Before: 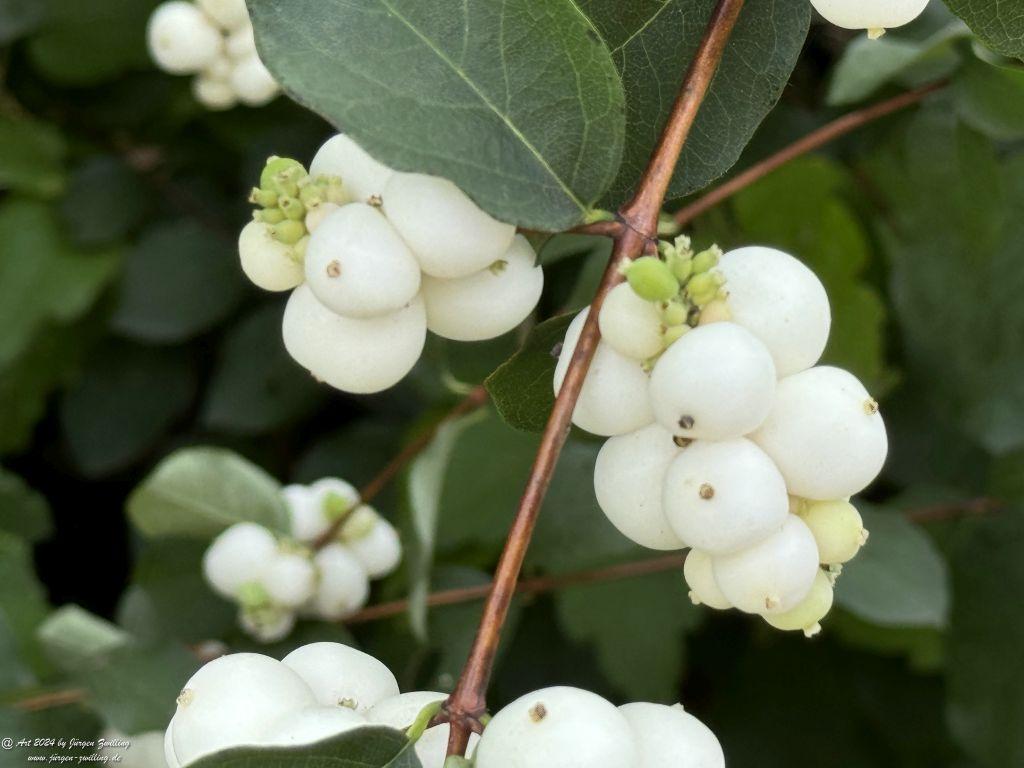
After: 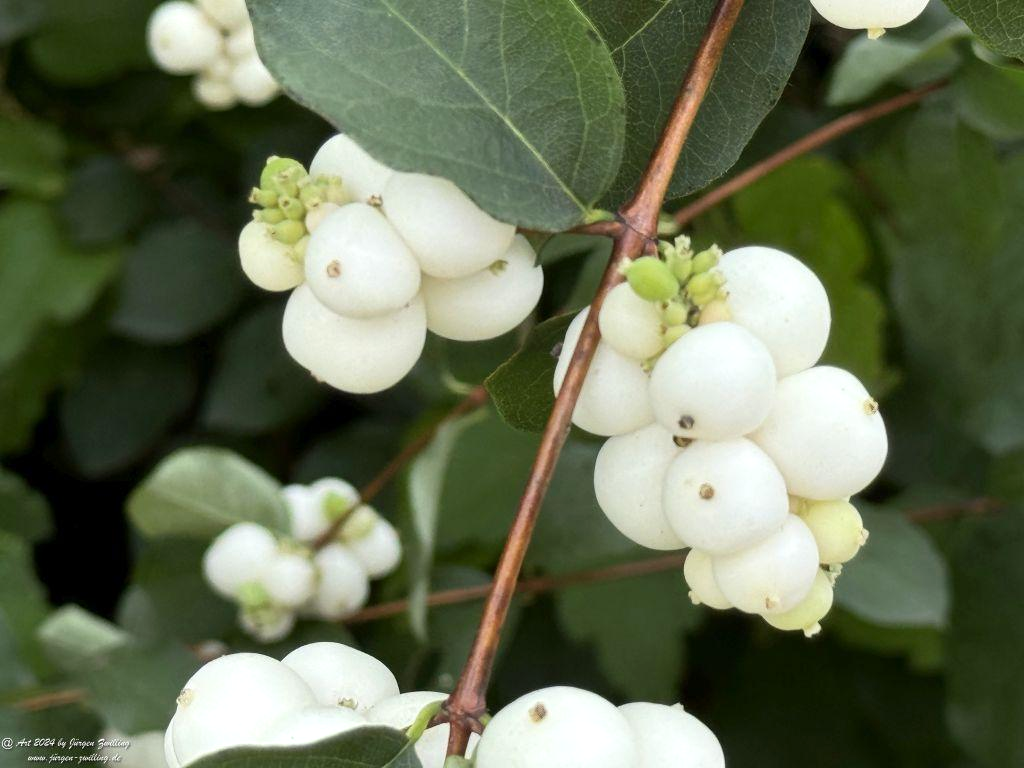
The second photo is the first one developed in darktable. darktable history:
exposure: exposure 0.15 EV, compensate highlight preservation false
base curve: curves: ch0 [(0, 0) (0.297, 0.298) (1, 1)], preserve colors none
